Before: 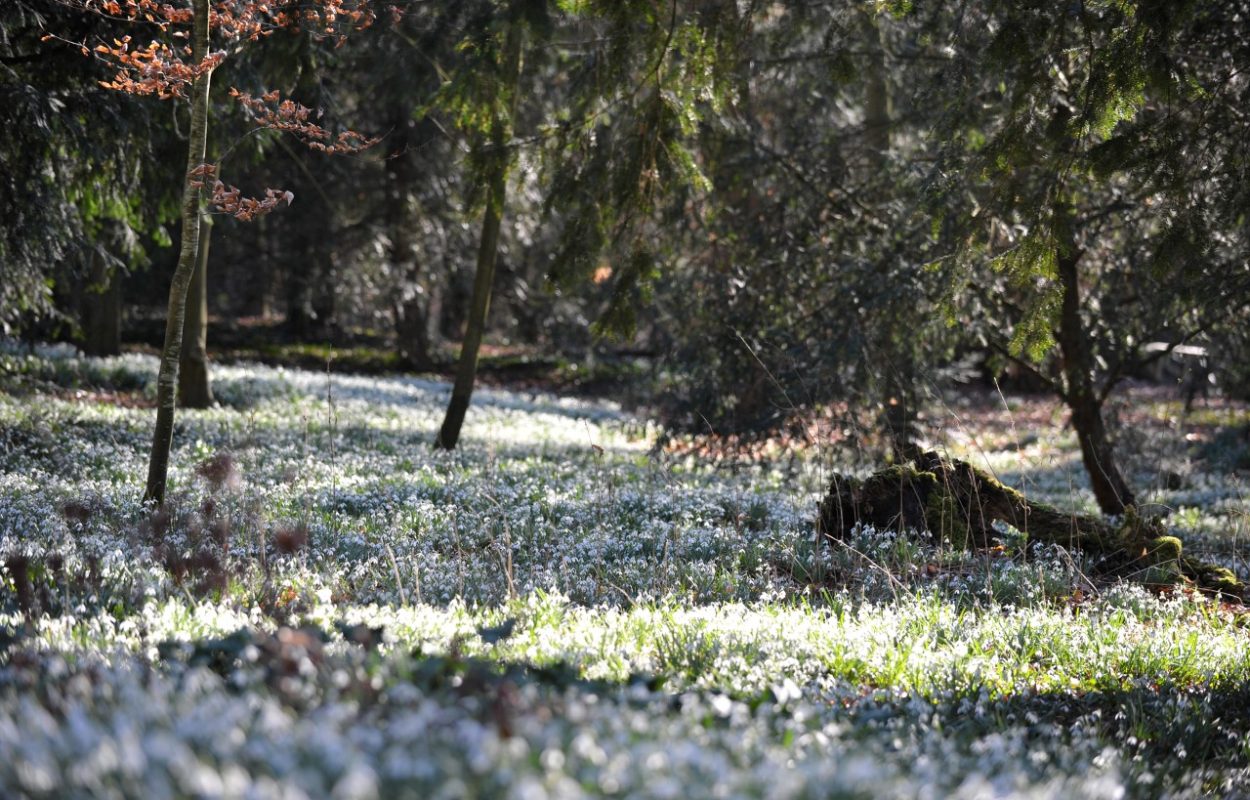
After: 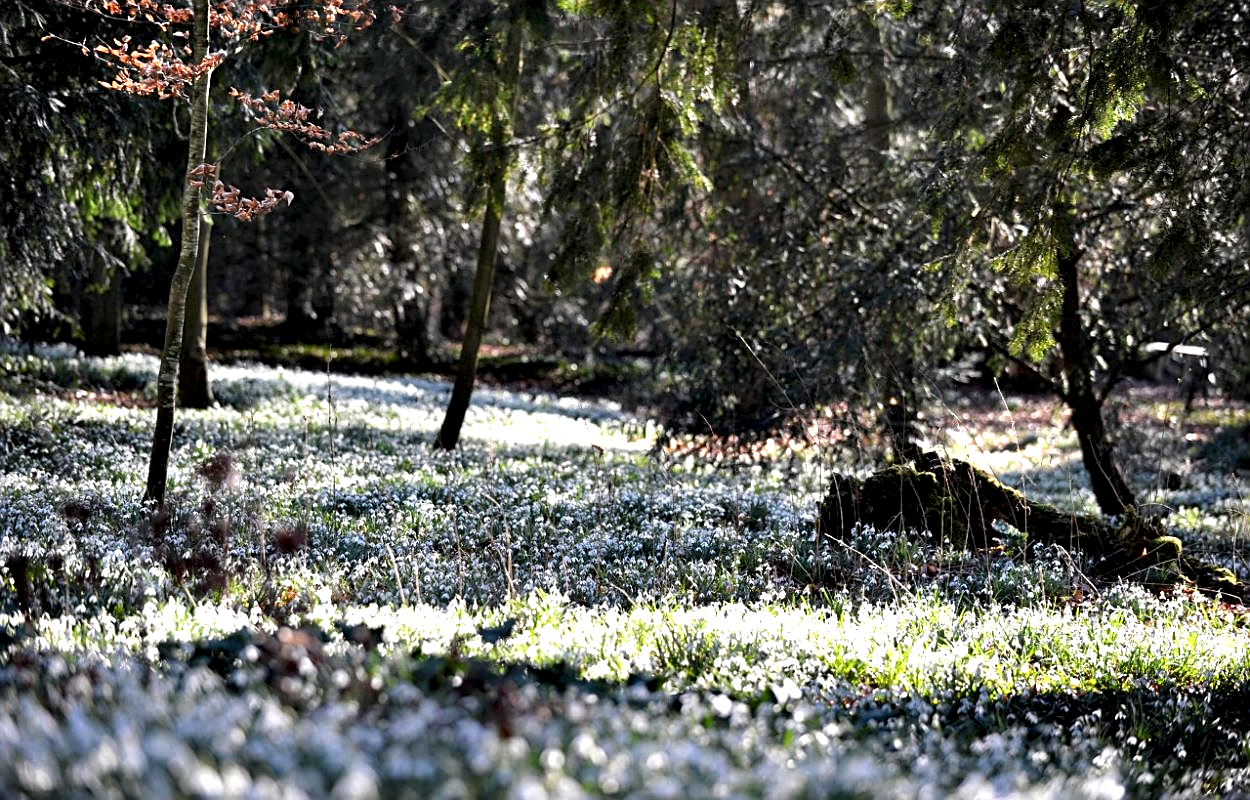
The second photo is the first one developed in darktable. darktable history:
contrast equalizer: octaves 7, y [[0.6 ×6], [0.55 ×6], [0 ×6], [0 ×6], [0 ×6]]
sharpen: amount 0.49
